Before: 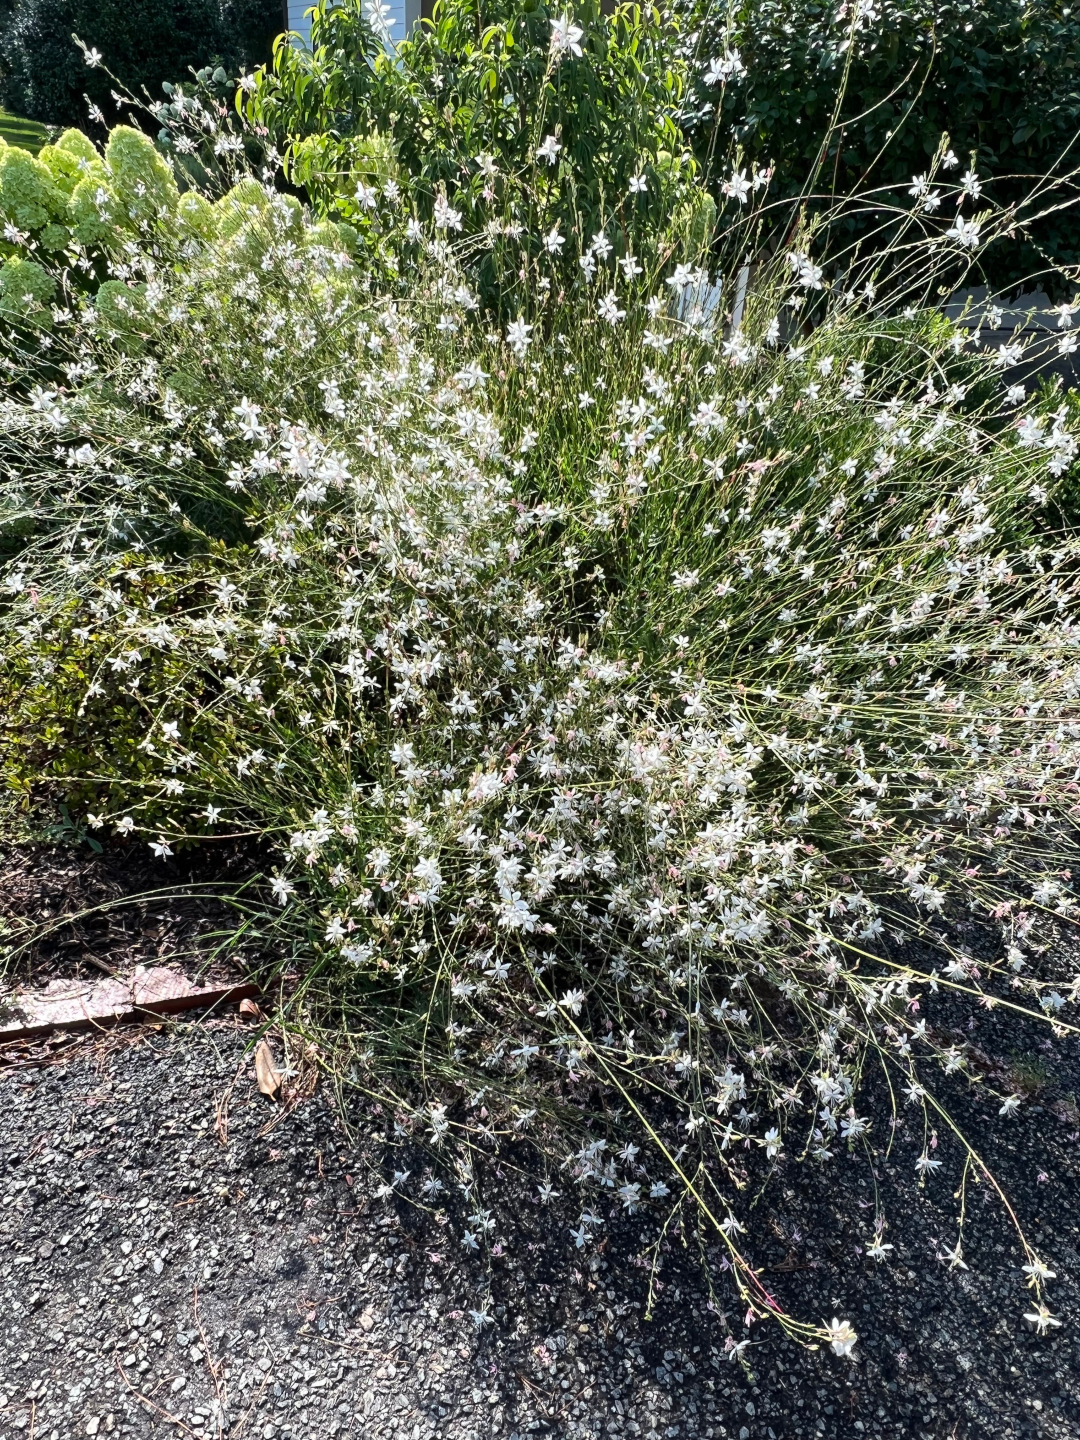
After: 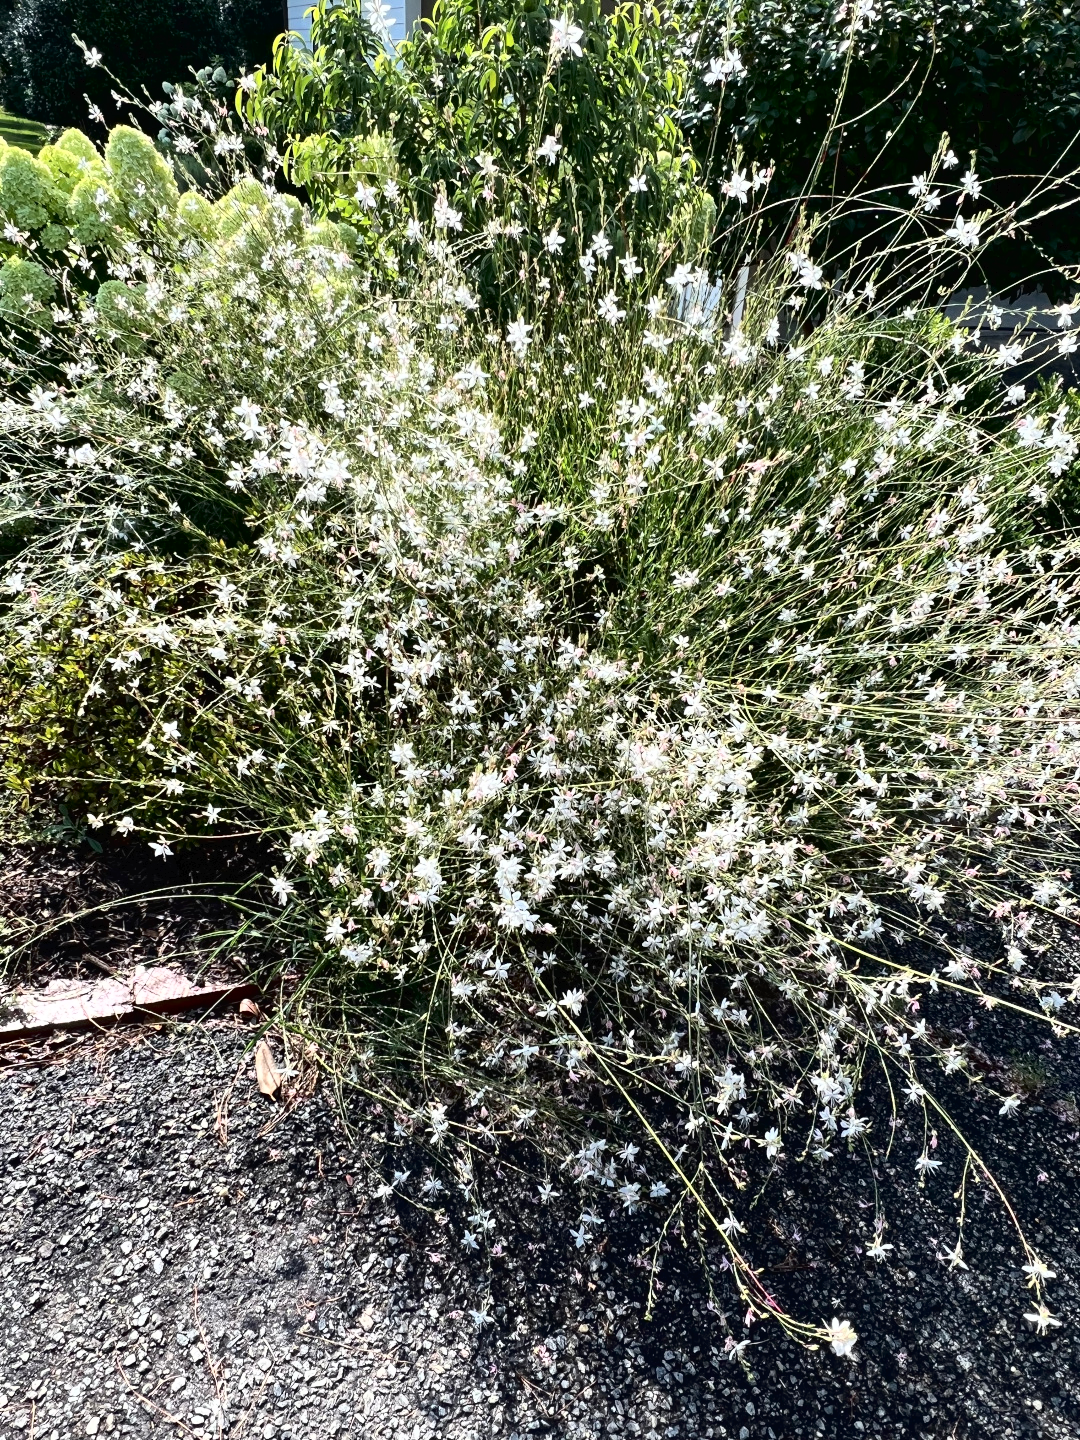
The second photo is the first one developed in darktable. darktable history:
tone curve: curves: ch0 [(0, 0) (0.003, 0.016) (0.011, 0.016) (0.025, 0.016) (0.044, 0.017) (0.069, 0.026) (0.1, 0.044) (0.136, 0.074) (0.177, 0.121) (0.224, 0.183) (0.277, 0.248) (0.335, 0.326) (0.399, 0.413) (0.468, 0.511) (0.543, 0.612) (0.623, 0.717) (0.709, 0.818) (0.801, 0.911) (0.898, 0.979) (1, 1)], color space Lab, independent channels
tone equalizer: edges refinement/feathering 500, mask exposure compensation -1.57 EV, preserve details no
